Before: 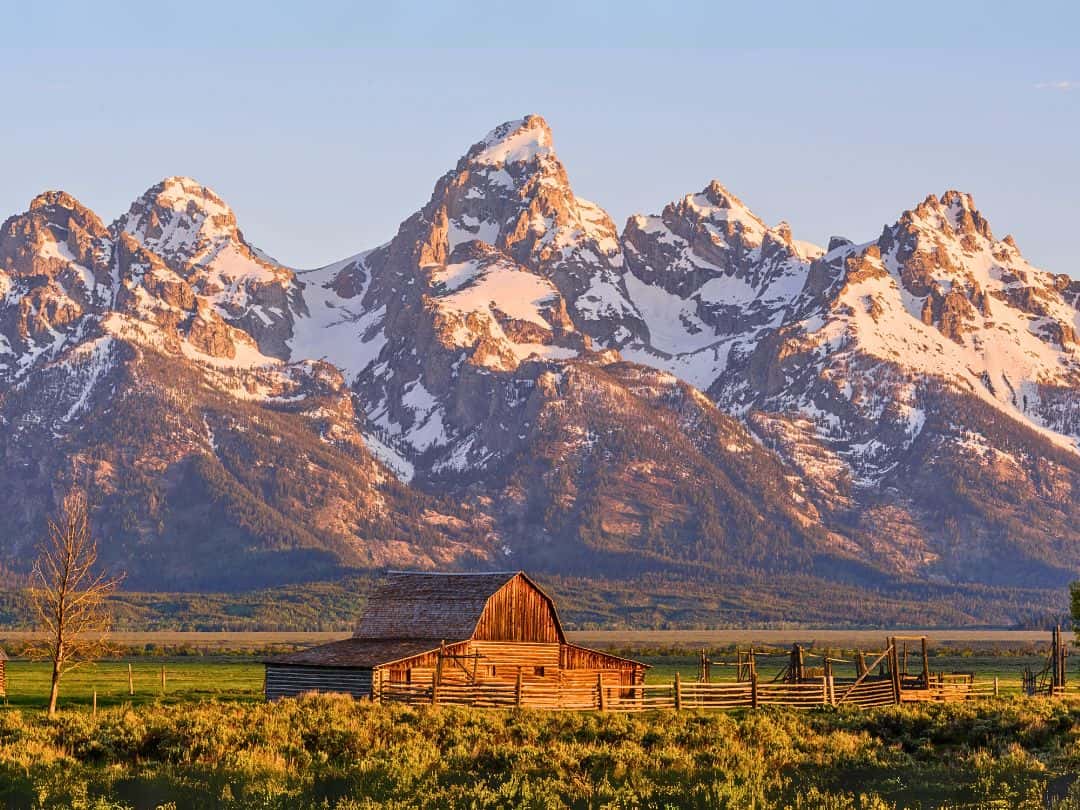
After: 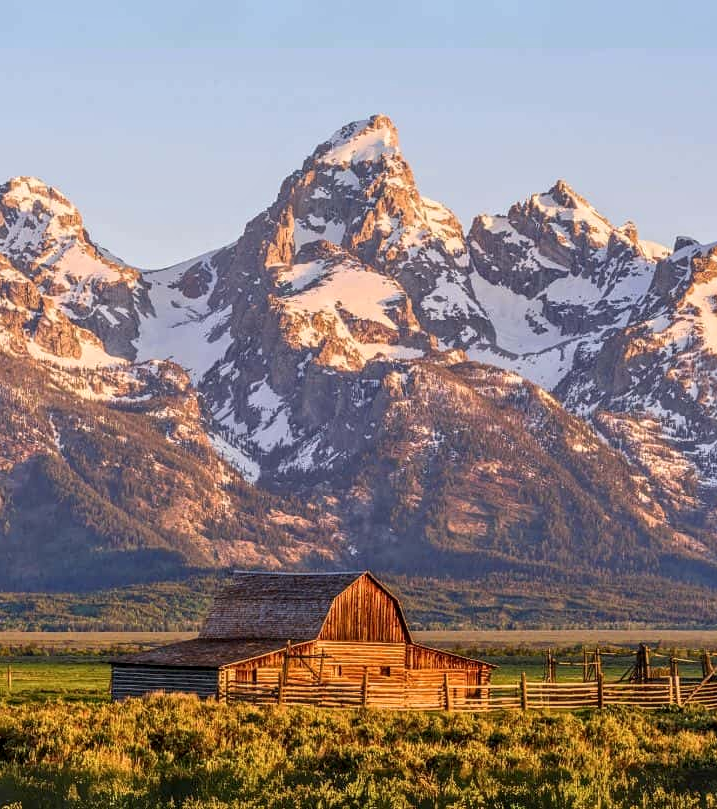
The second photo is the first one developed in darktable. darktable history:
local contrast: on, module defaults
crop and rotate: left 14.315%, right 19.227%
